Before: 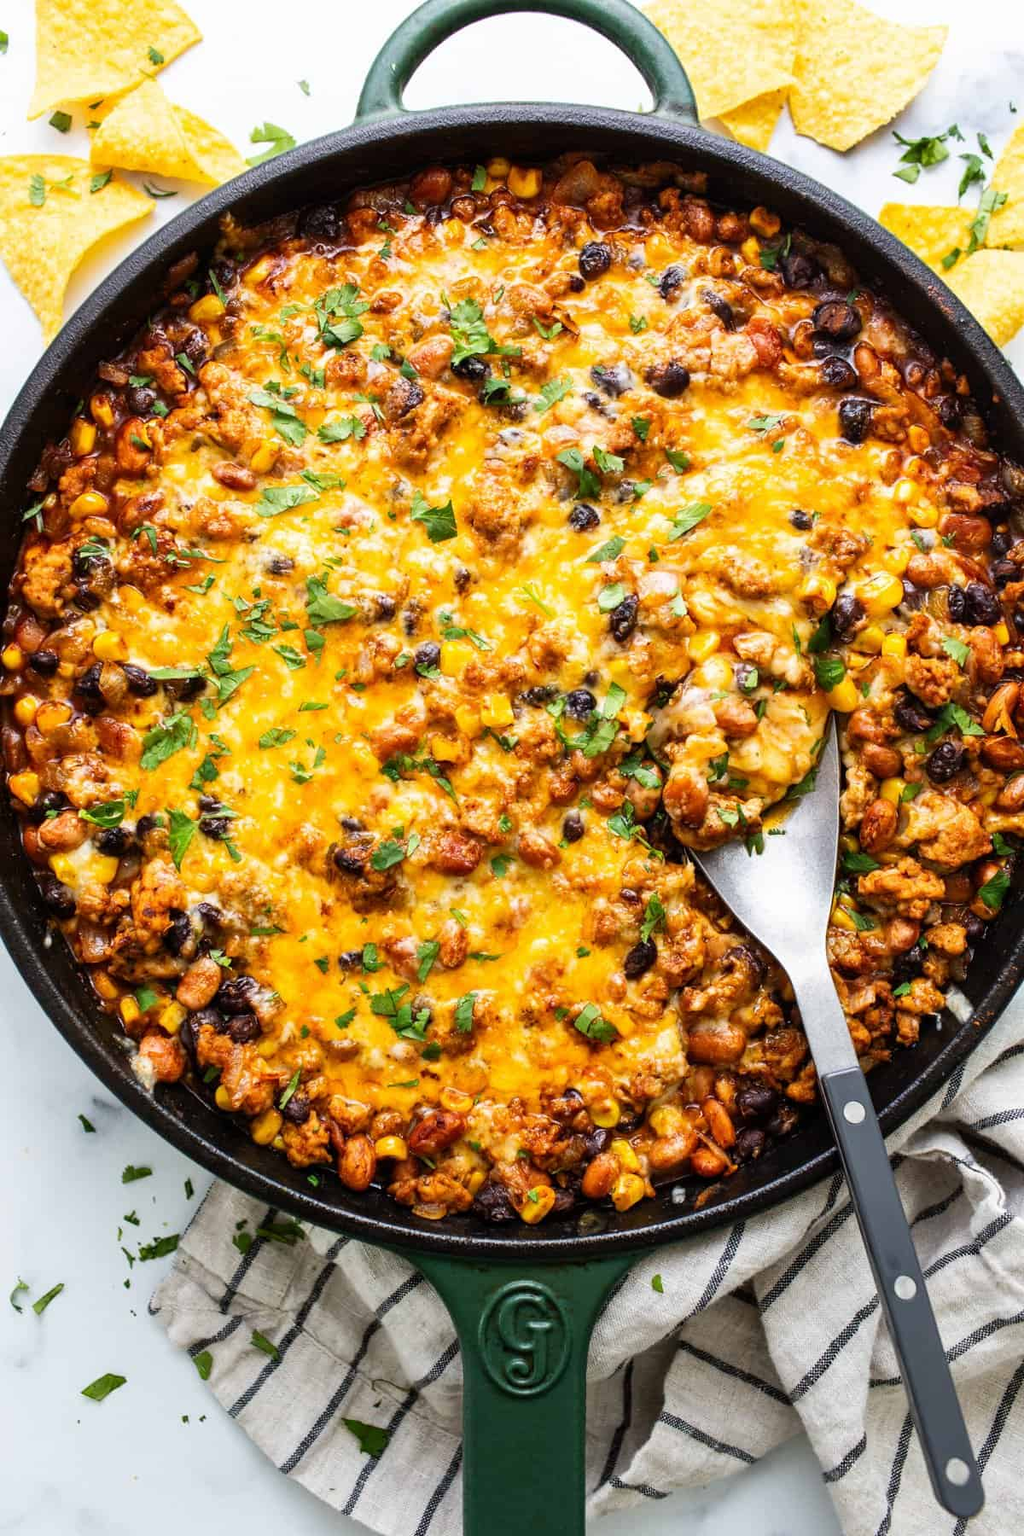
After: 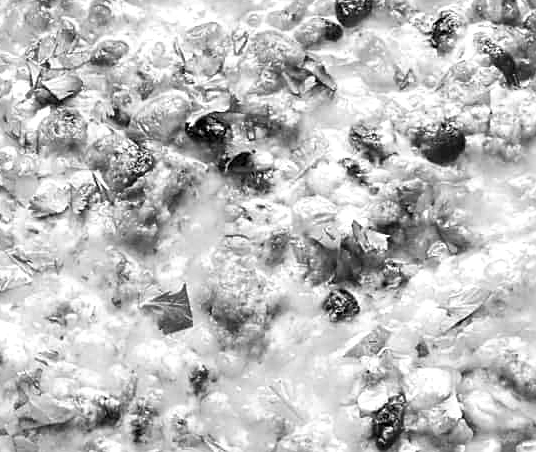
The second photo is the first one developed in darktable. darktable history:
sharpen: on, module defaults
exposure: black level correction 0, exposure 0.7 EV, compensate exposure bias true, compensate highlight preservation false
crop: left 28.64%, top 16.832%, right 26.637%, bottom 58.055%
monochrome: a 14.95, b -89.96
